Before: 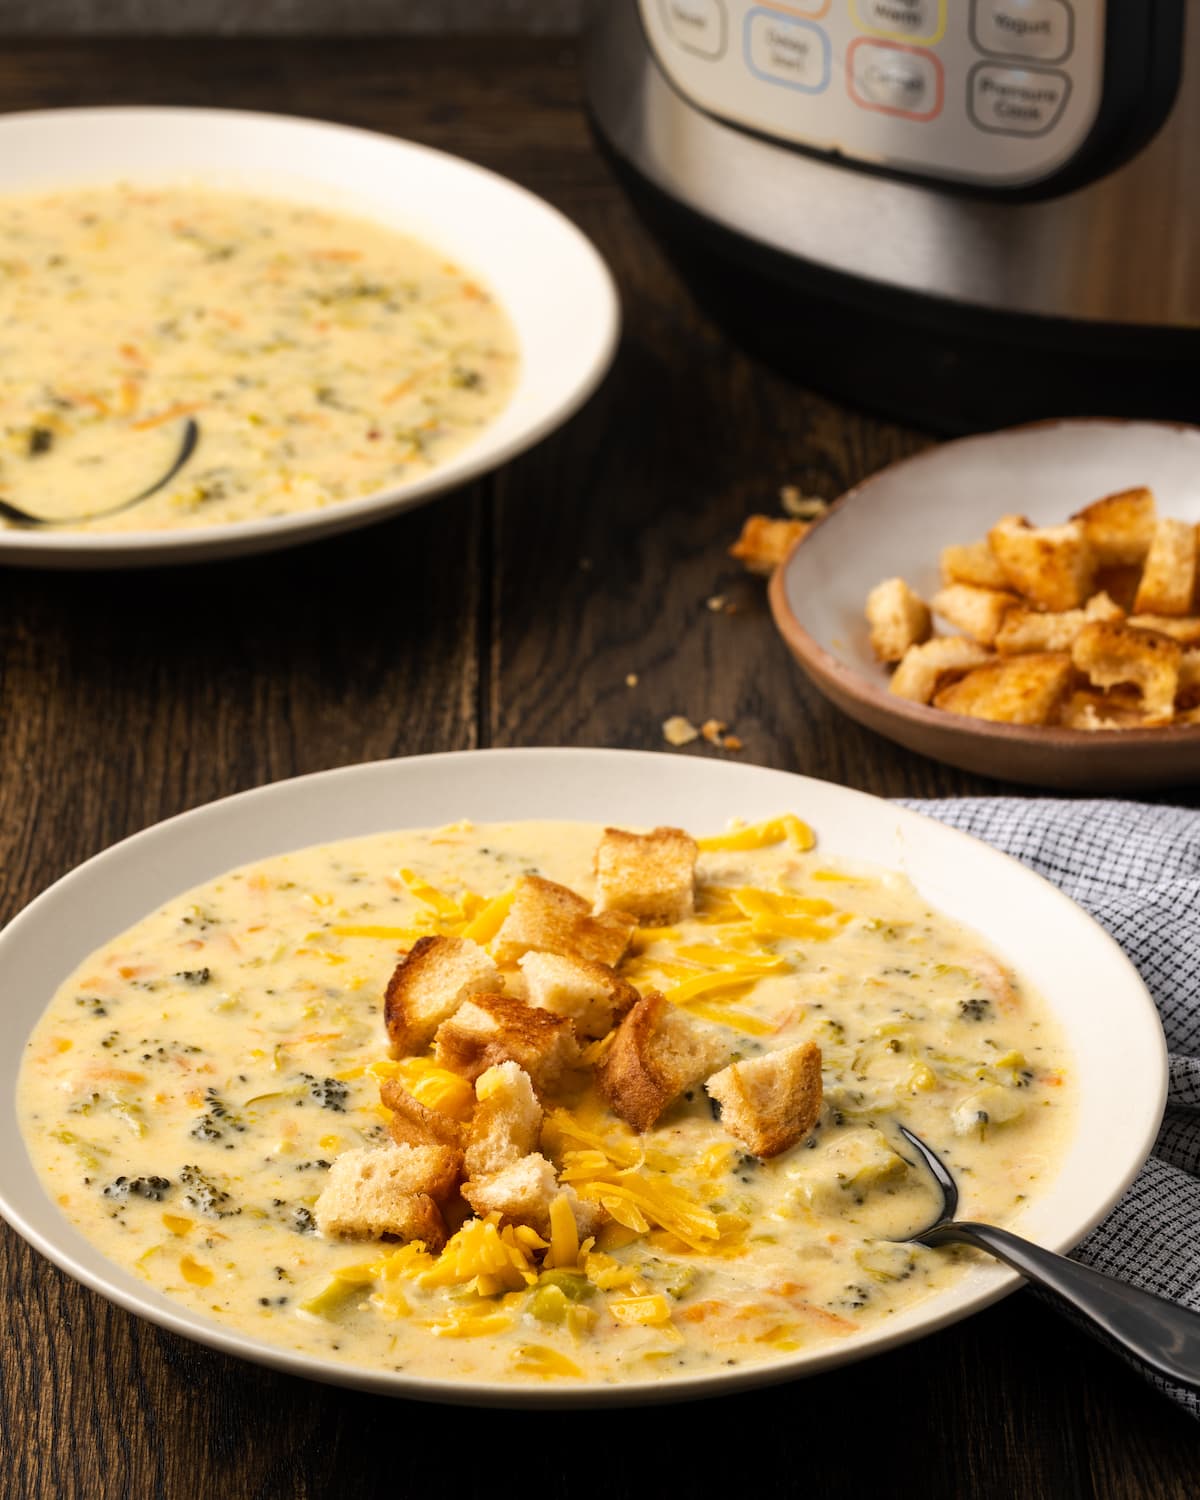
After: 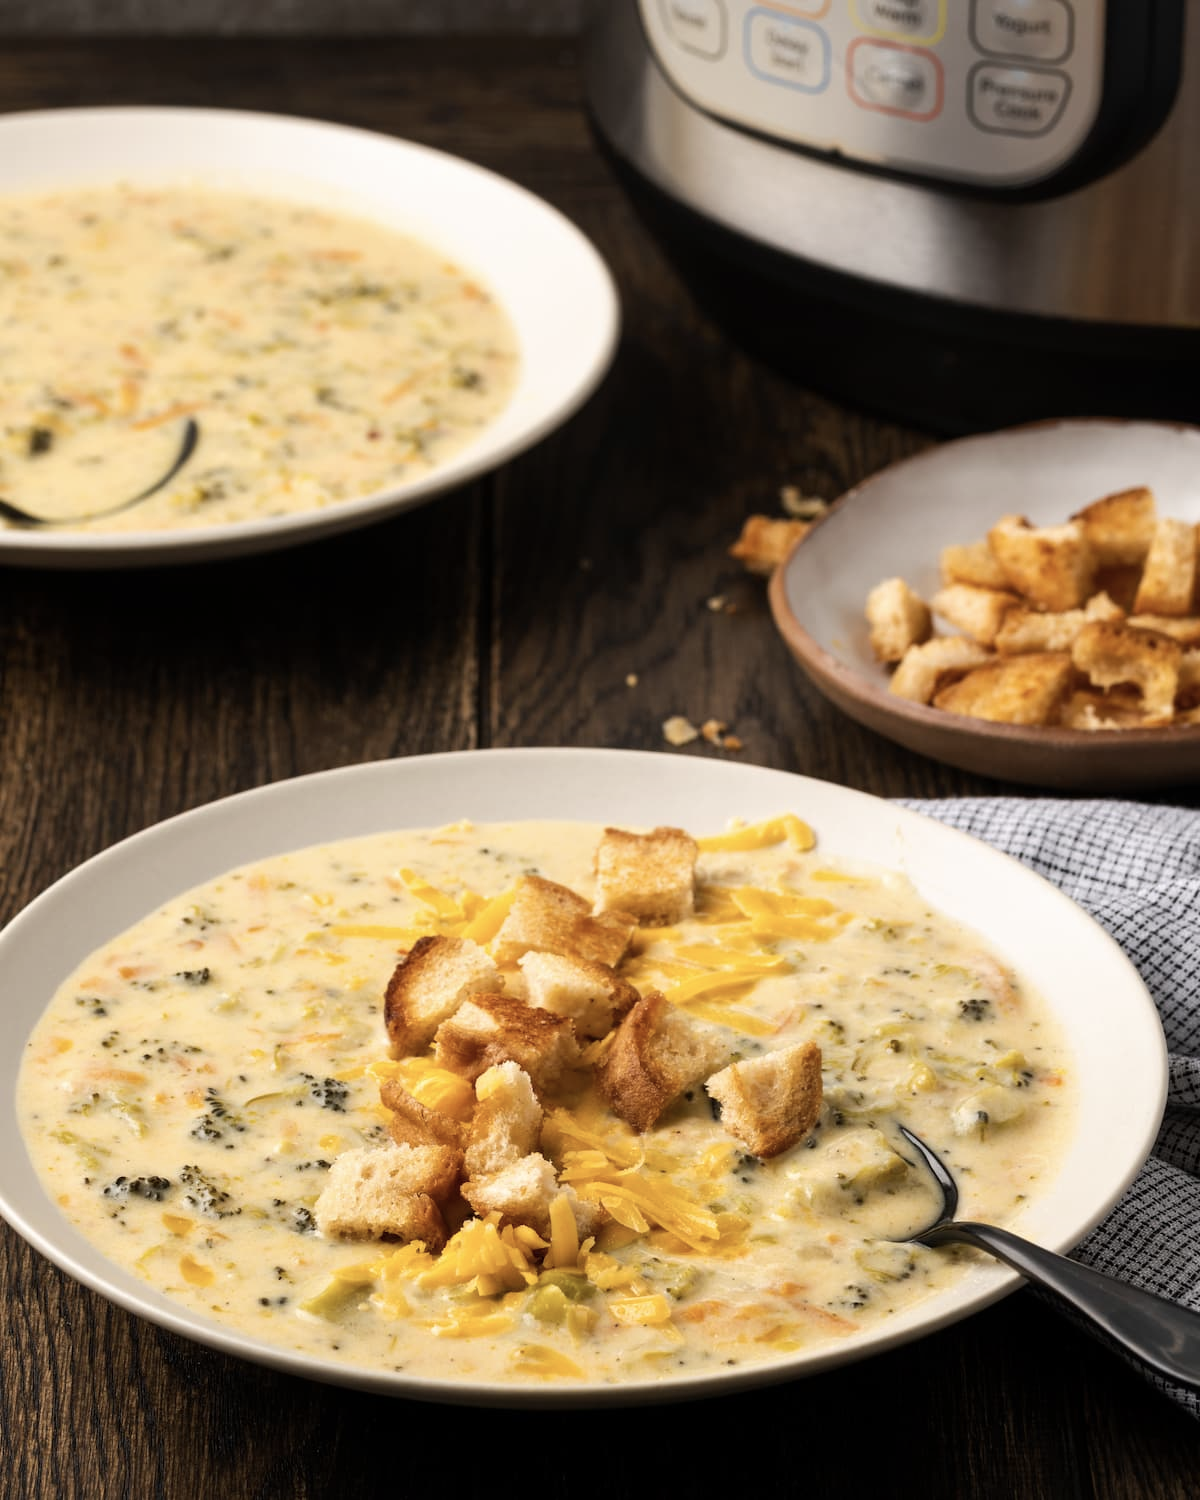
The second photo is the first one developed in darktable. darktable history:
contrast brightness saturation: contrast 0.061, brightness -0.012, saturation -0.217
tone equalizer: on, module defaults
